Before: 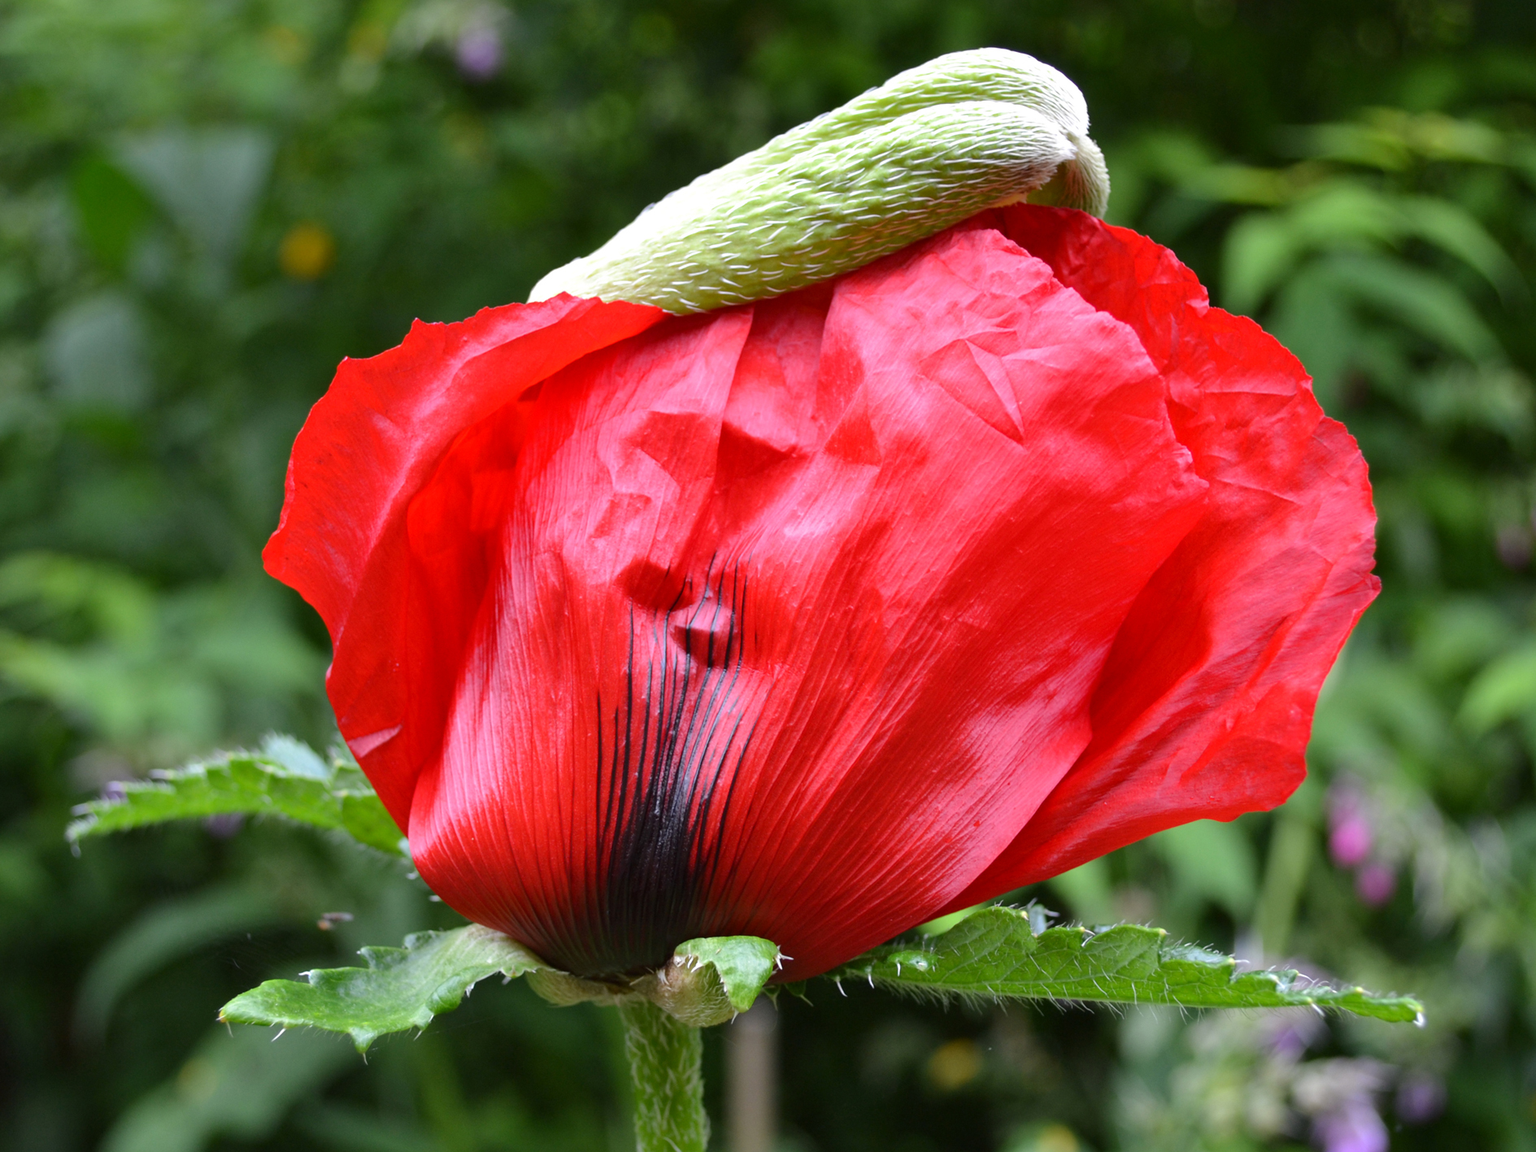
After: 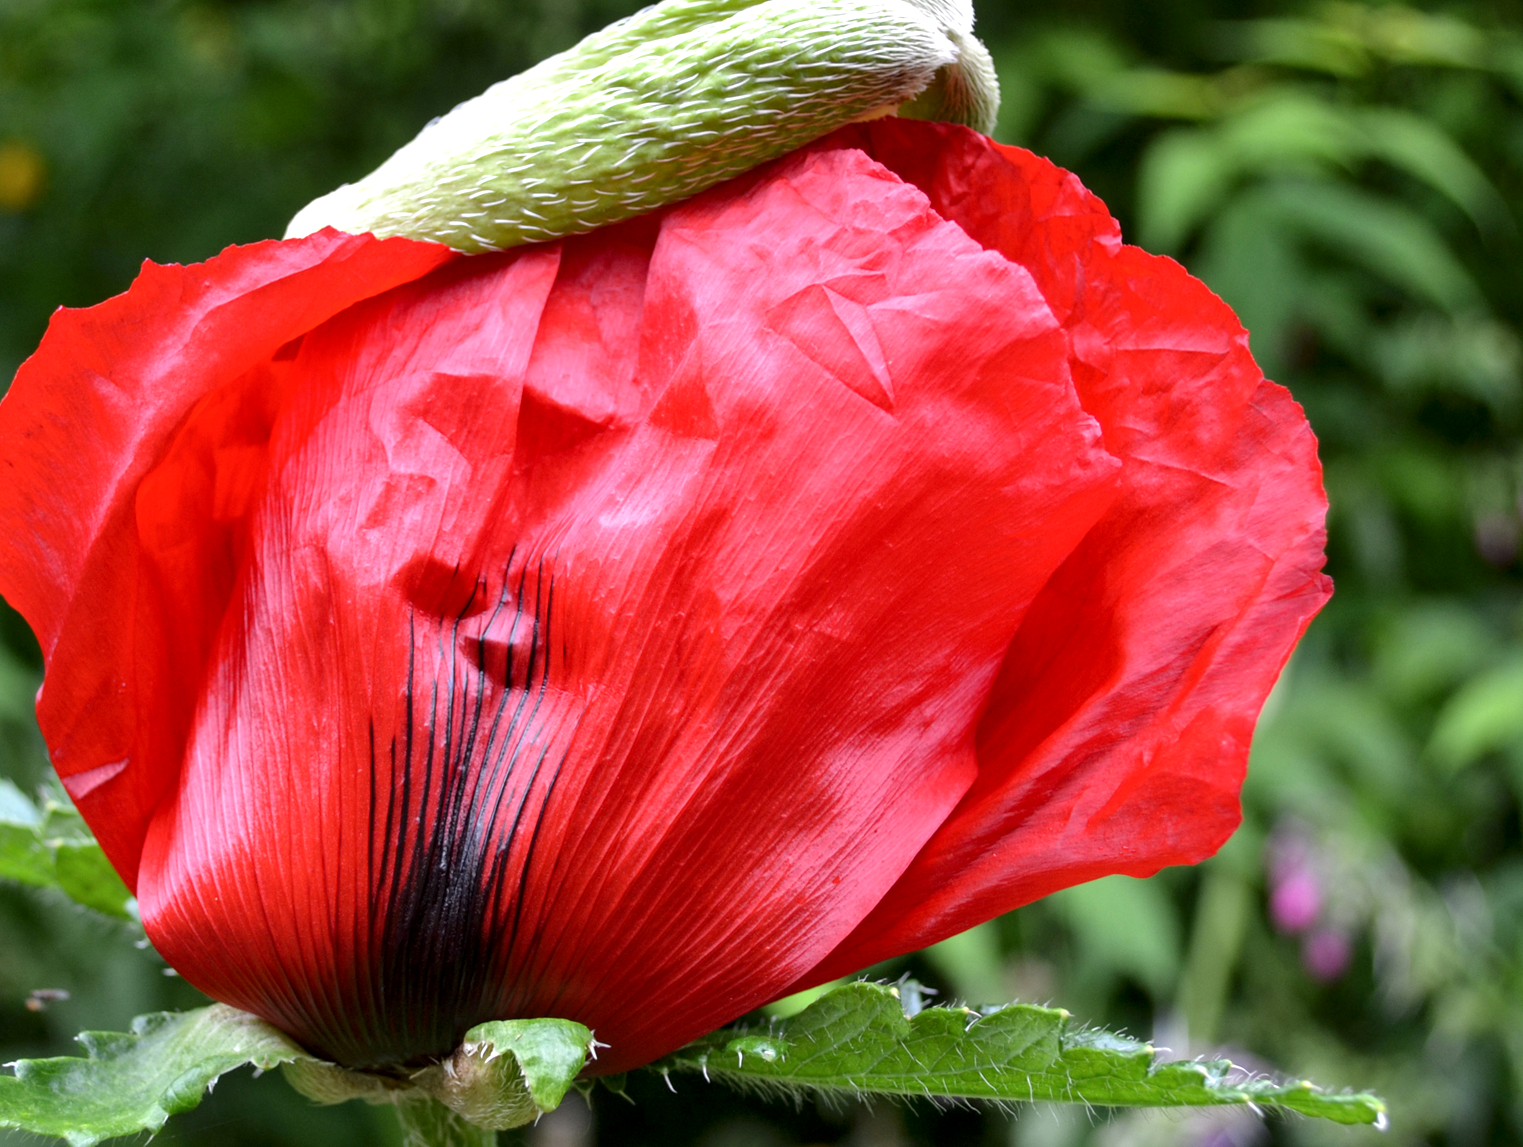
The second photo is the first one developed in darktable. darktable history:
crop: left 19.349%, top 9.395%, right 0%, bottom 9.61%
local contrast: highlights 90%, shadows 81%
